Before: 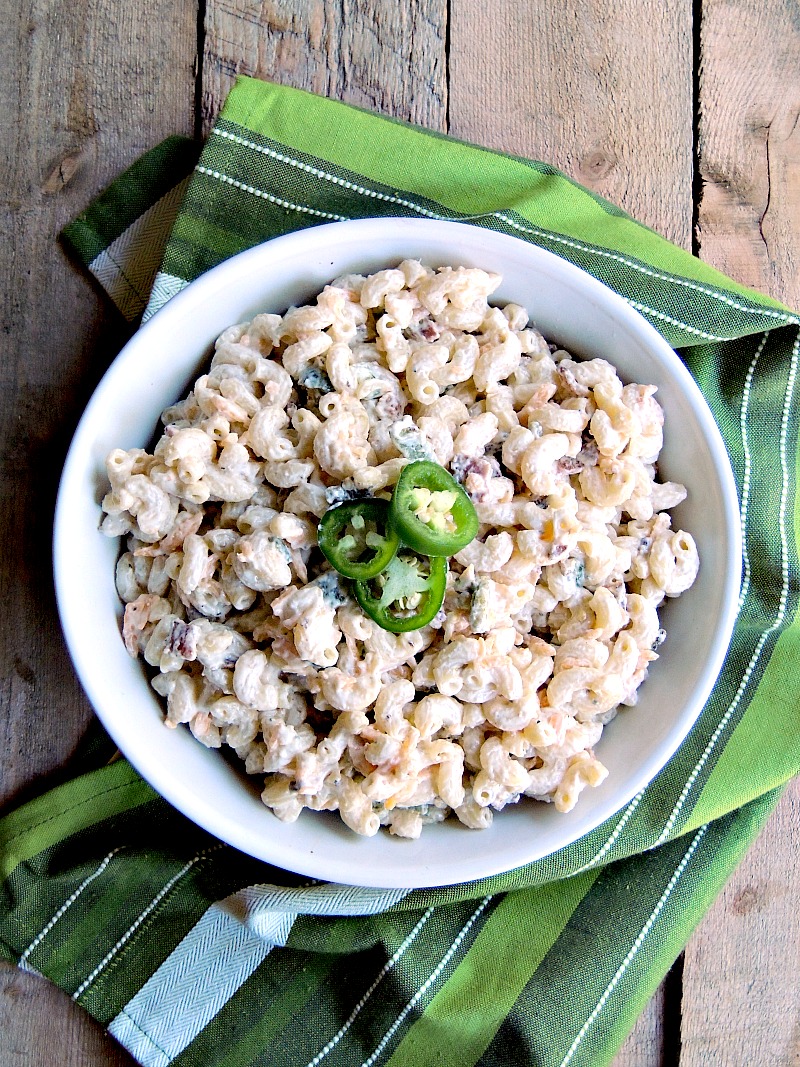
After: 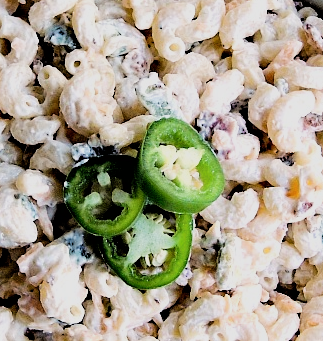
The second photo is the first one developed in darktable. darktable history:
crop: left 31.751%, top 32.172%, right 27.8%, bottom 35.83%
filmic rgb: black relative exposure -5 EV, hardness 2.88, contrast 1.3, highlights saturation mix -30%
